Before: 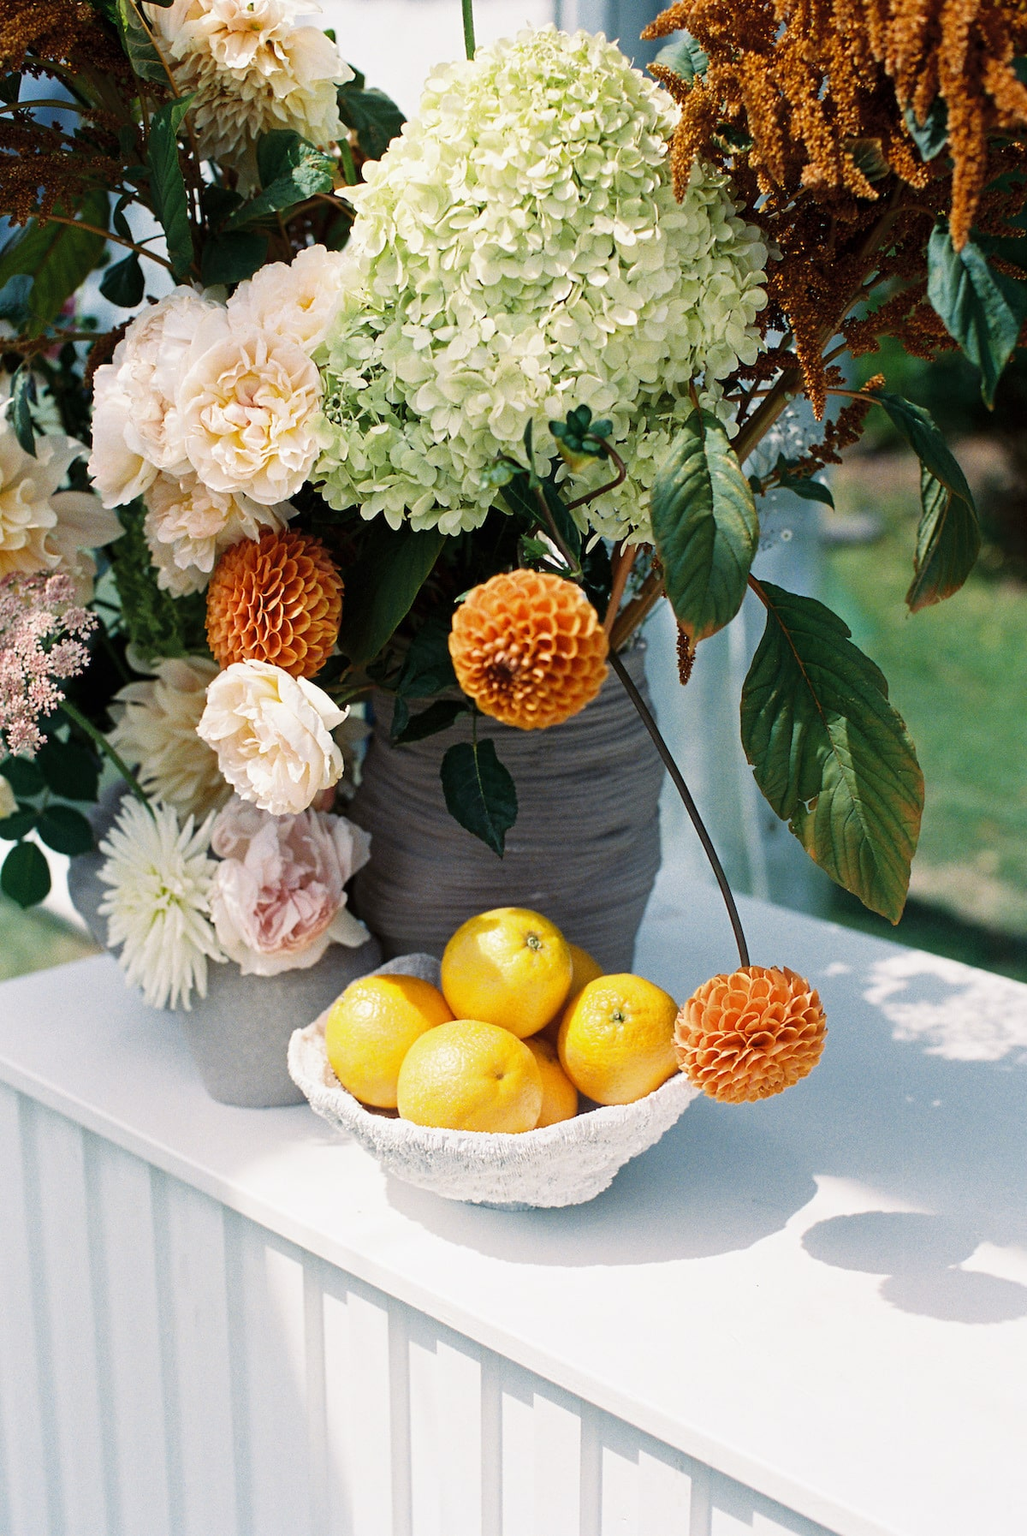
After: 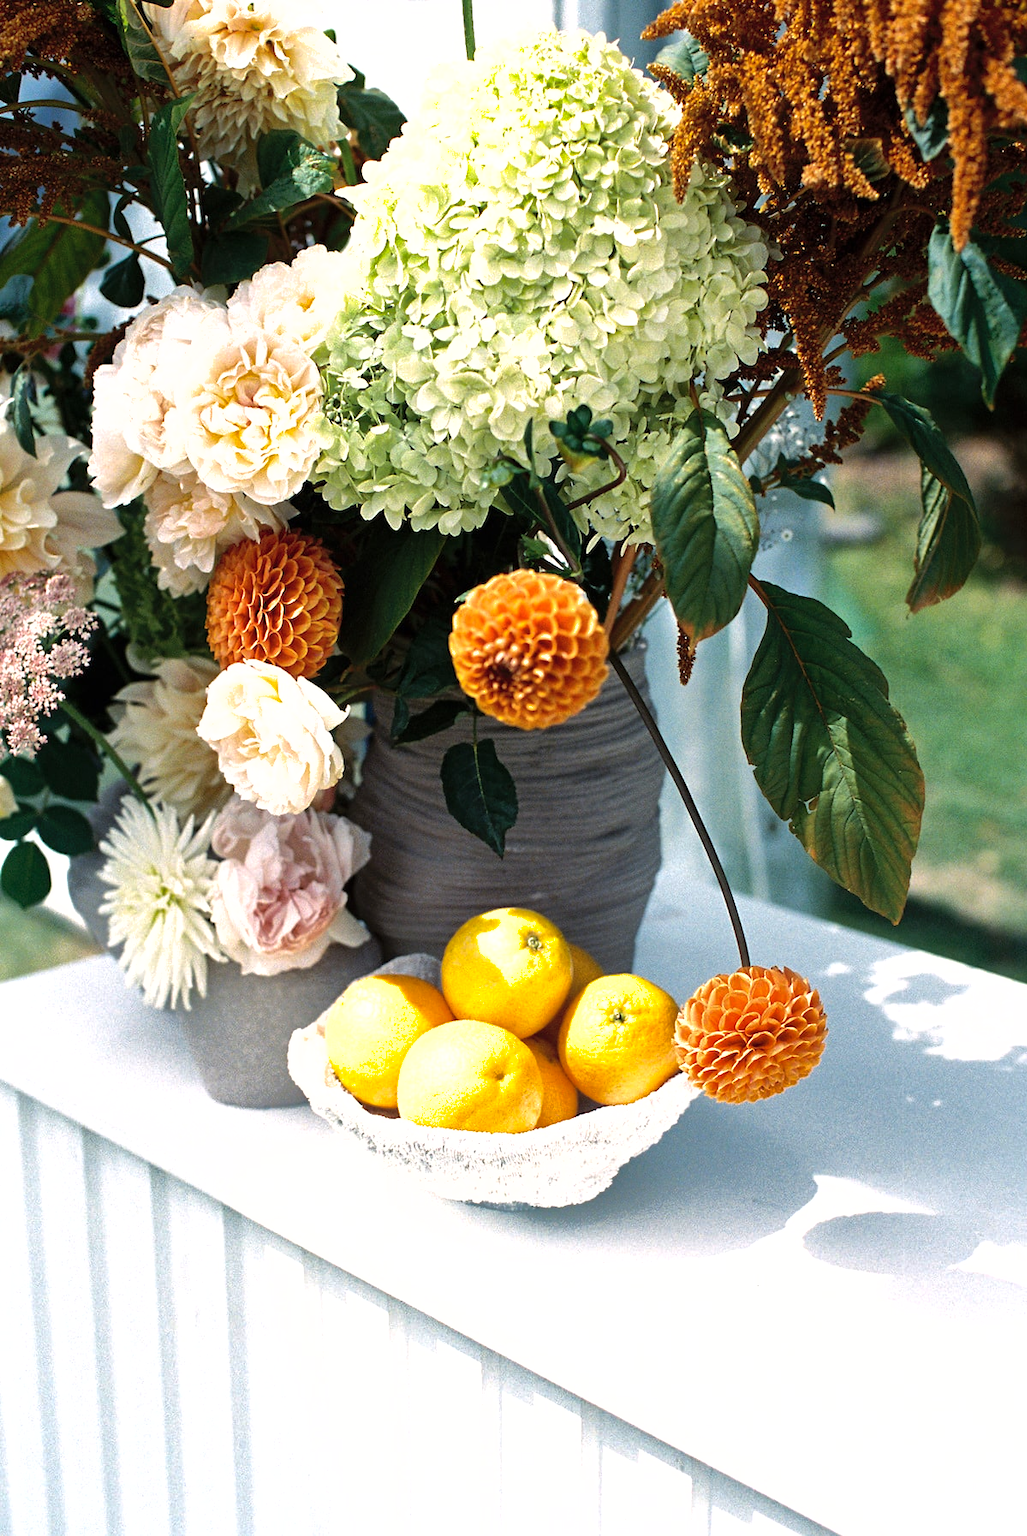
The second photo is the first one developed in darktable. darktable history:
tone equalizer: -8 EV -0.75 EV, -7 EV -0.7 EV, -6 EV -0.6 EV, -5 EV -0.4 EV, -3 EV 0.4 EV, -2 EV 0.6 EV, -1 EV 0.7 EV, +0 EV 0.75 EV, edges refinement/feathering 500, mask exposure compensation -1.57 EV, preserve details no
shadows and highlights: on, module defaults
